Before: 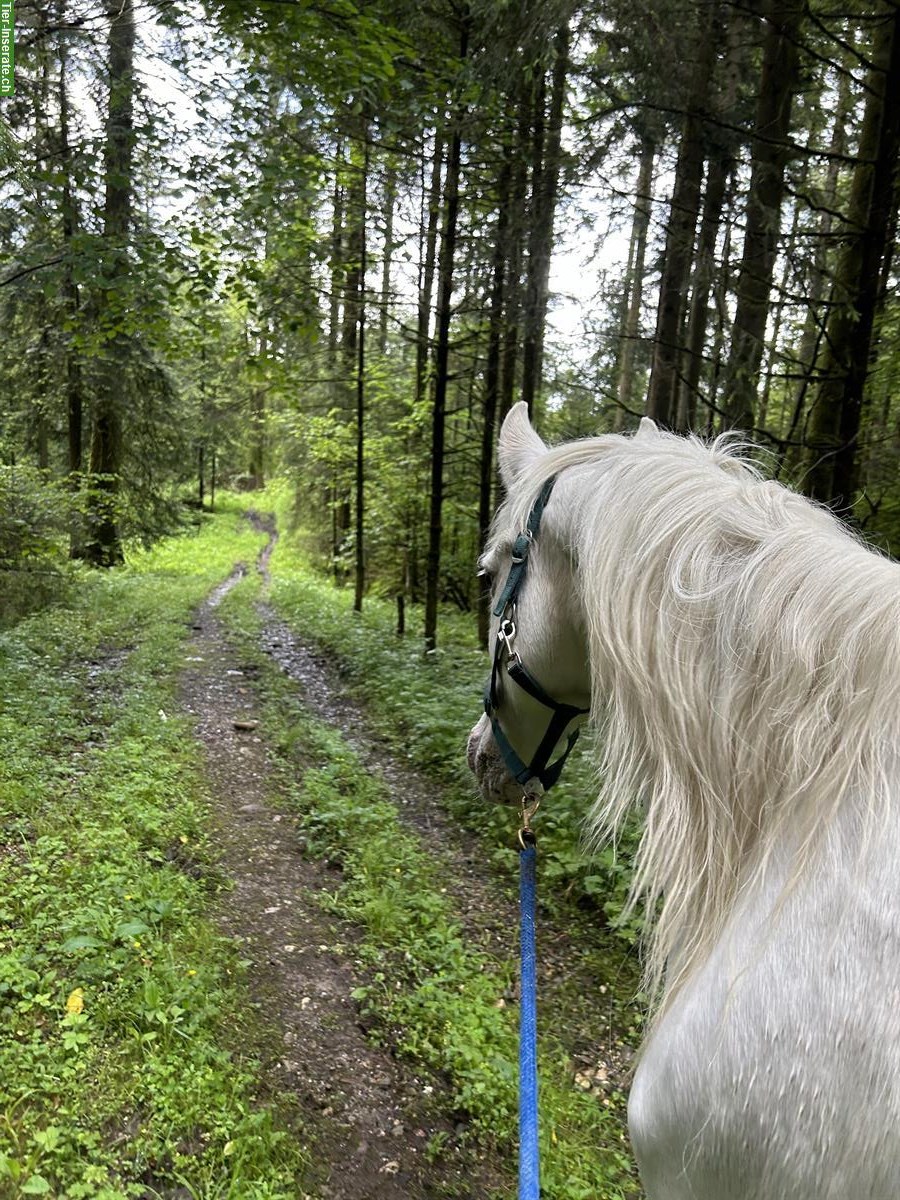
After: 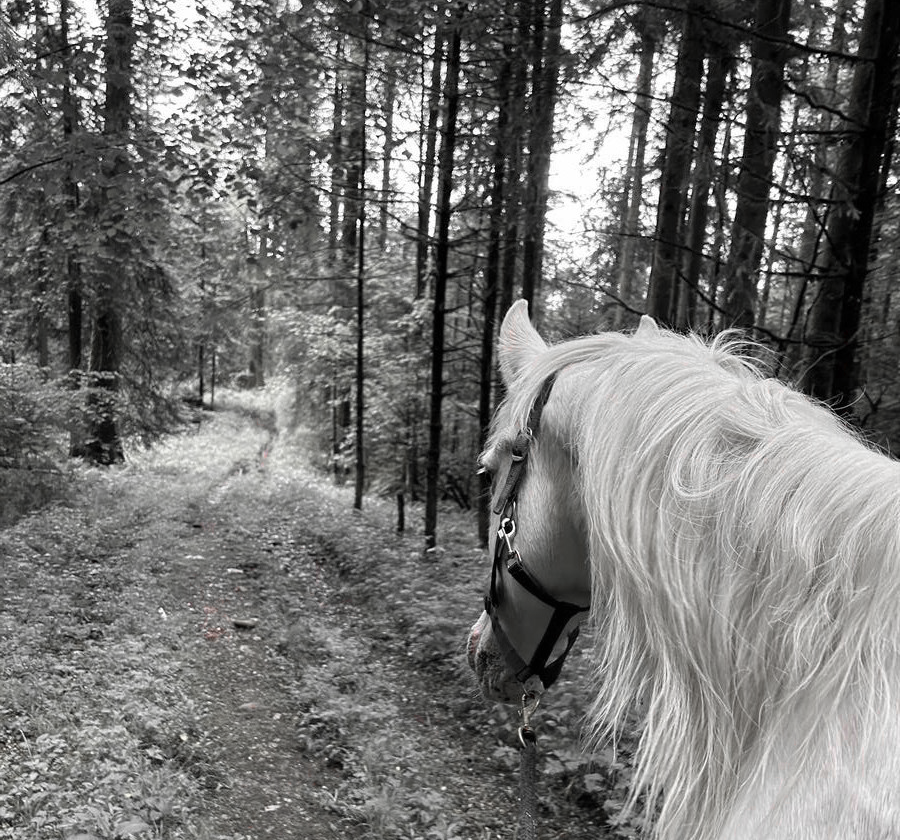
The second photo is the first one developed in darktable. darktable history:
color zones: curves: ch1 [(0, 0.831) (0.08, 0.771) (0.157, 0.268) (0.241, 0.207) (0.562, -0.005) (0.714, -0.013) (0.876, 0.01) (1, 0.831)], mix 39.68%
crop and rotate: top 8.514%, bottom 21.423%
